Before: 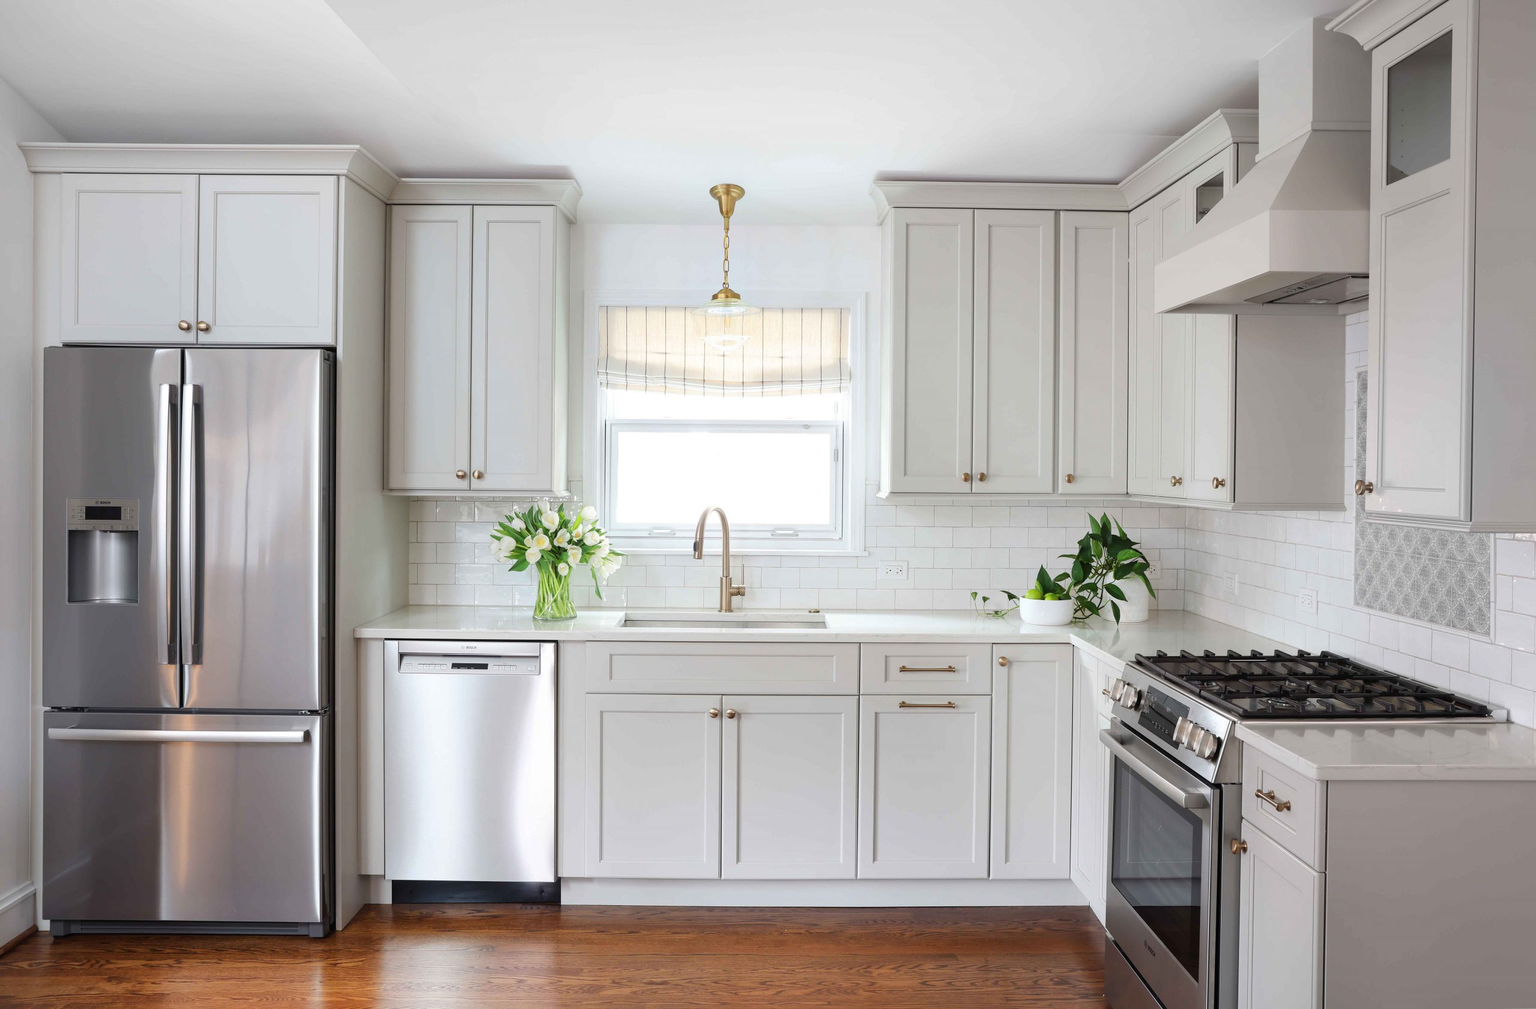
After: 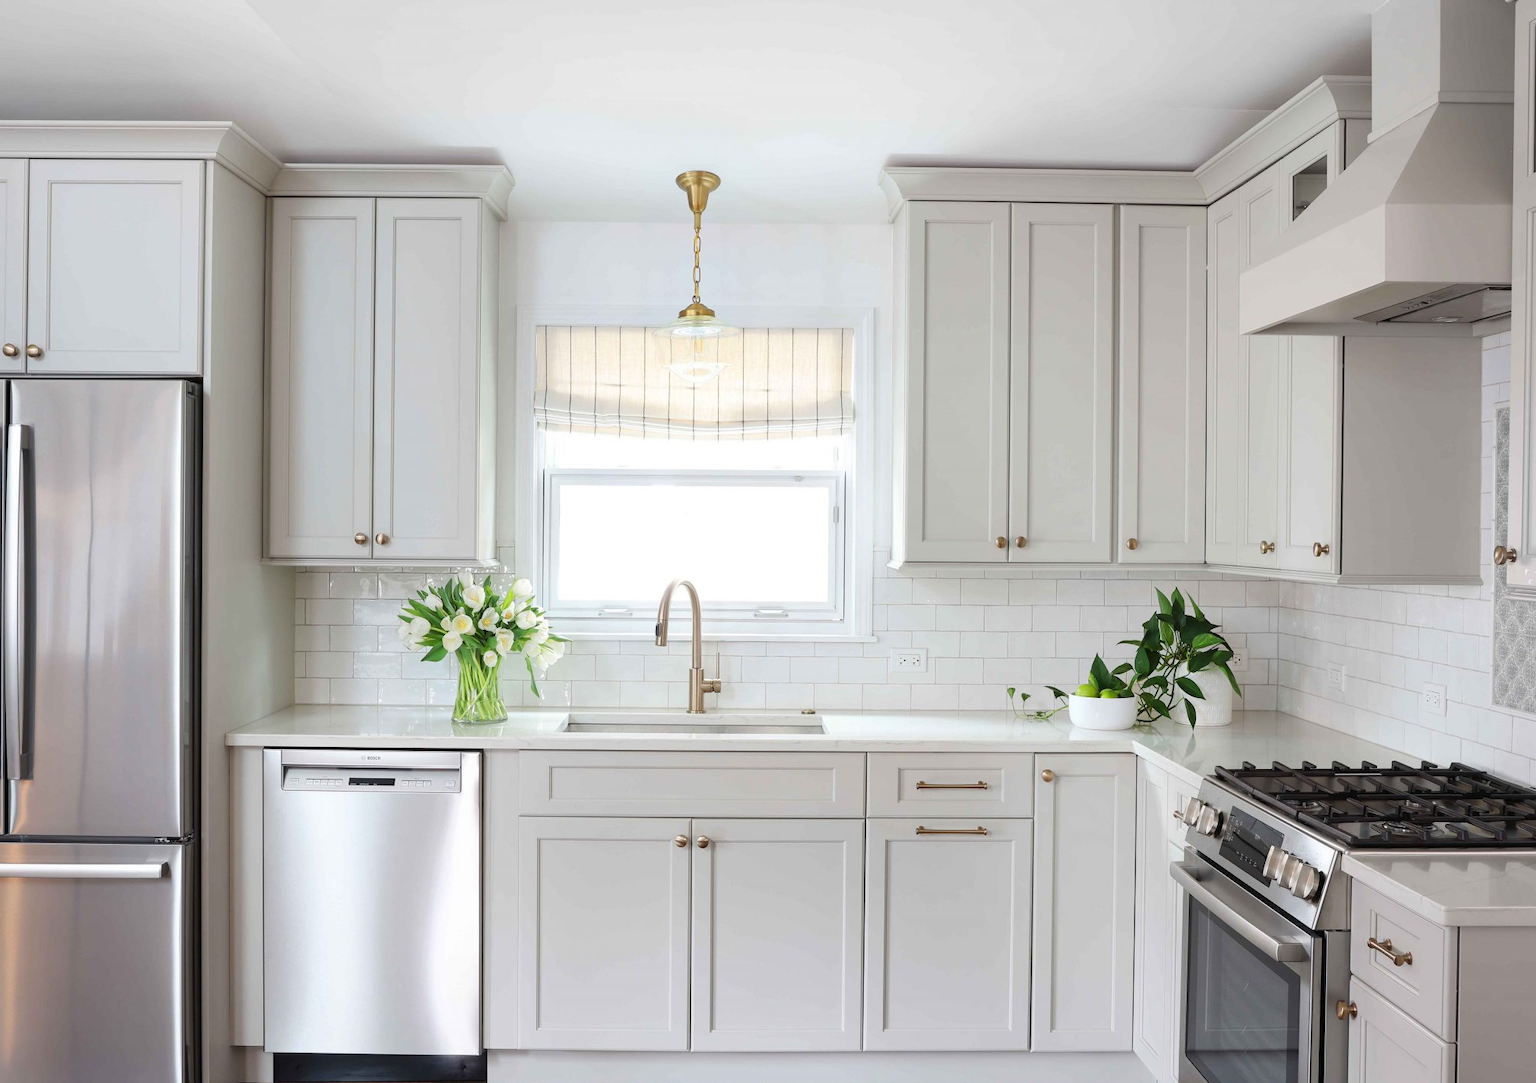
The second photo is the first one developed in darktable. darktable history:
crop: left 11.511%, top 4.924%, right 9.57%, bottom 10.301%
